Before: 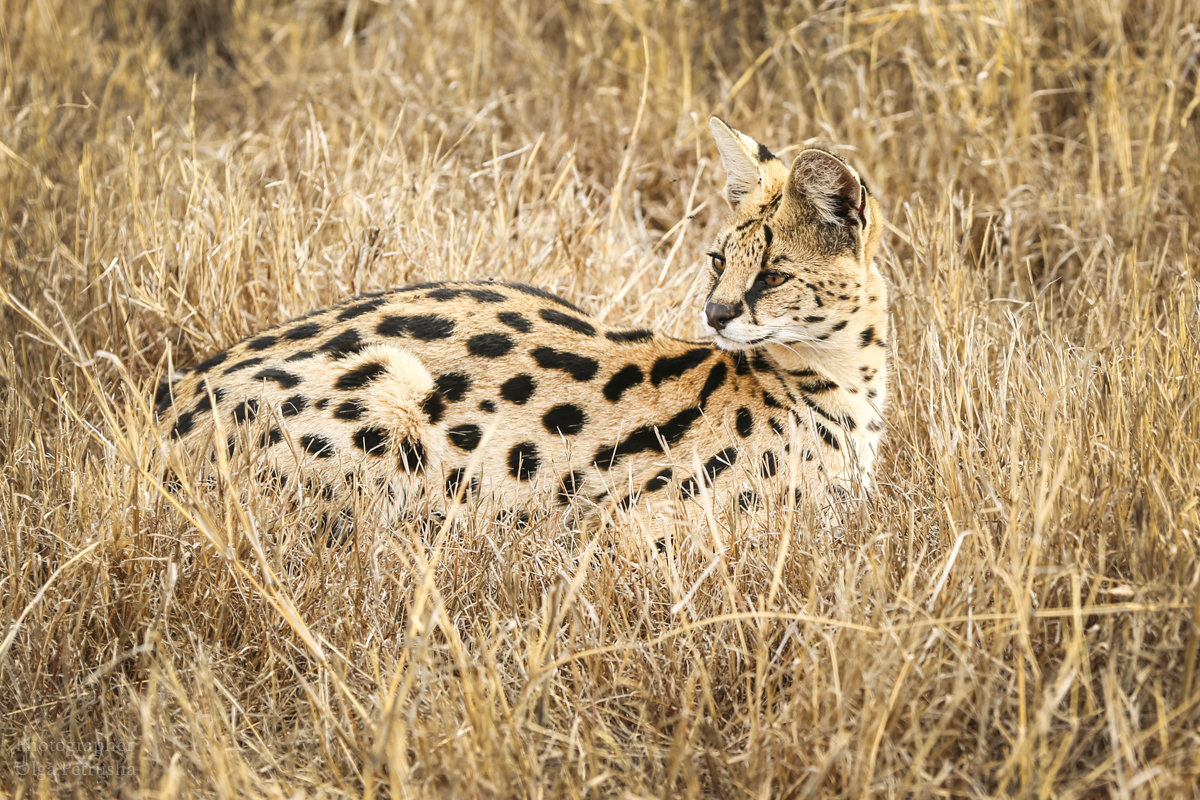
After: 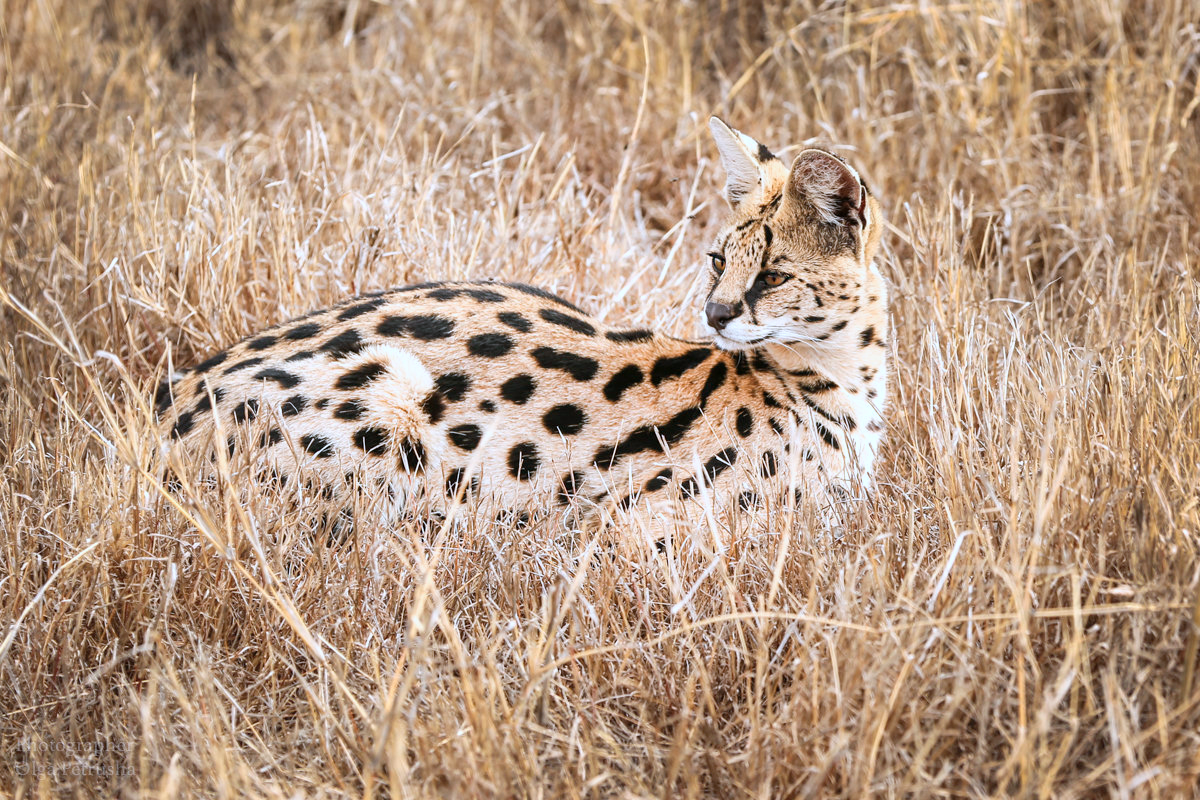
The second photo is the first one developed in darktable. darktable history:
color correction: highlights a* -2.05, highlights b* -18.13
